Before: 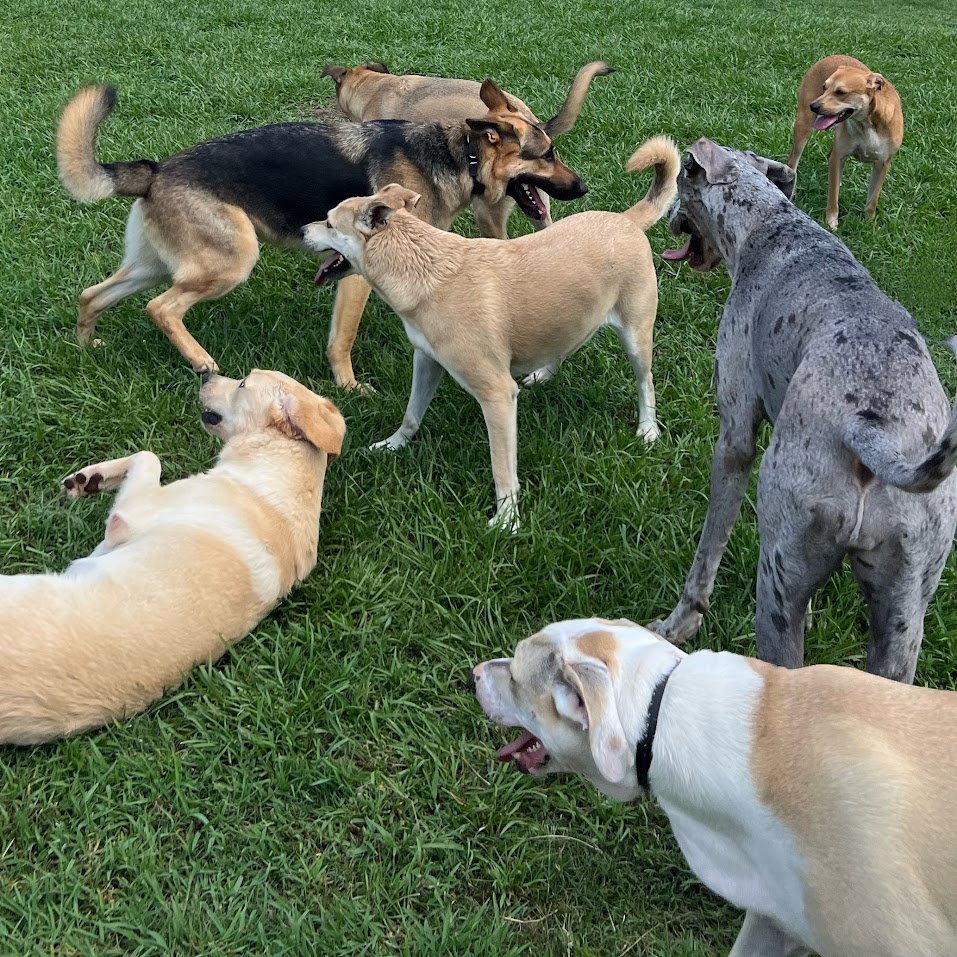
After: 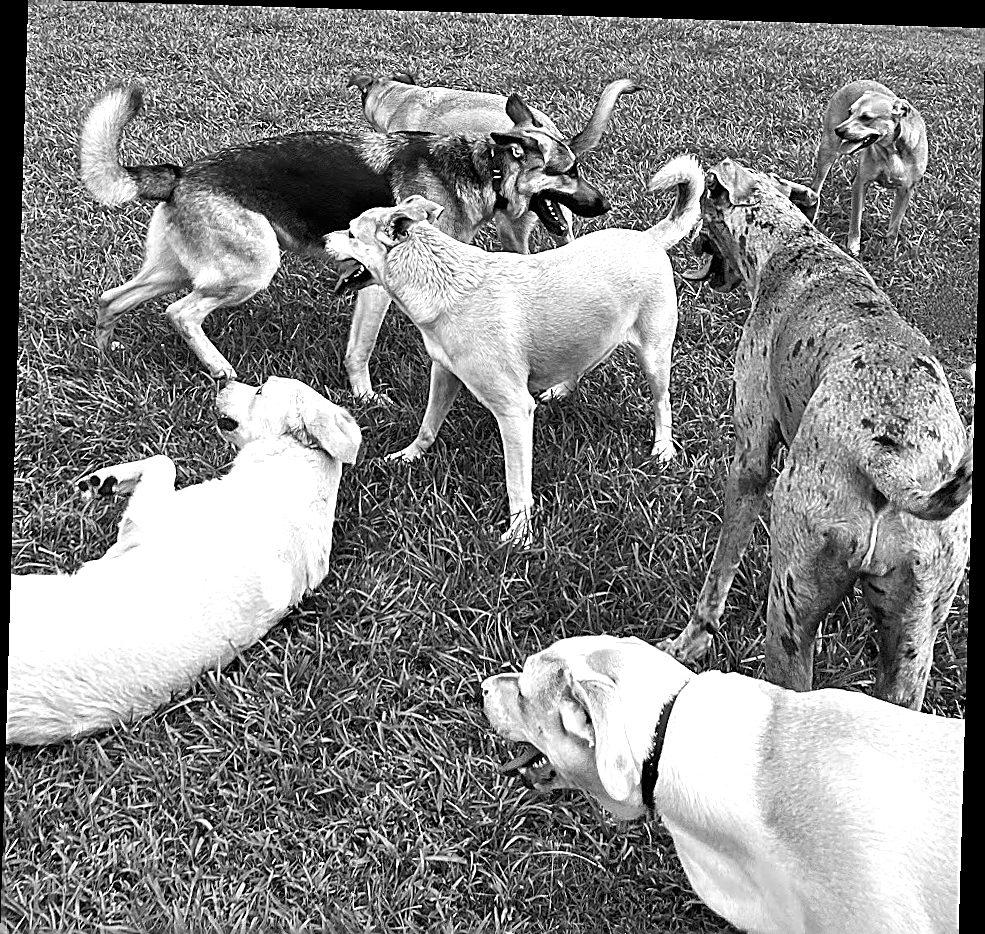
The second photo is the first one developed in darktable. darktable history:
crop and rotate: top 0%, bottom 5.097%
levels: mode automatic, black 0.023%, white 99.97%, levels [0.062, 0.494, 0.925]
sharpen: amount 1
rotate and perspective: rotation 1.72°, automatic cropping off
exposure: exposure 0.556 EV, compensate highlight preservation false
monochrome: a 0, b 0, size 0.5, highlights 0.57
tone equalizer: -8 EV -0.417 EV, -7 EV -0.389 EV, -6 EV -0.333 EV, -5 EV -0.222 EV, -3 EV 0.222 EV, -2 EV 0.333 EV, -1 EV 0.389 EV, +0 EV 0.417 EV, edges refinement/feathering 500, mask exposure compensation -1.57 EV, preserve details no
white balance: red 1.042, blue 1.17
